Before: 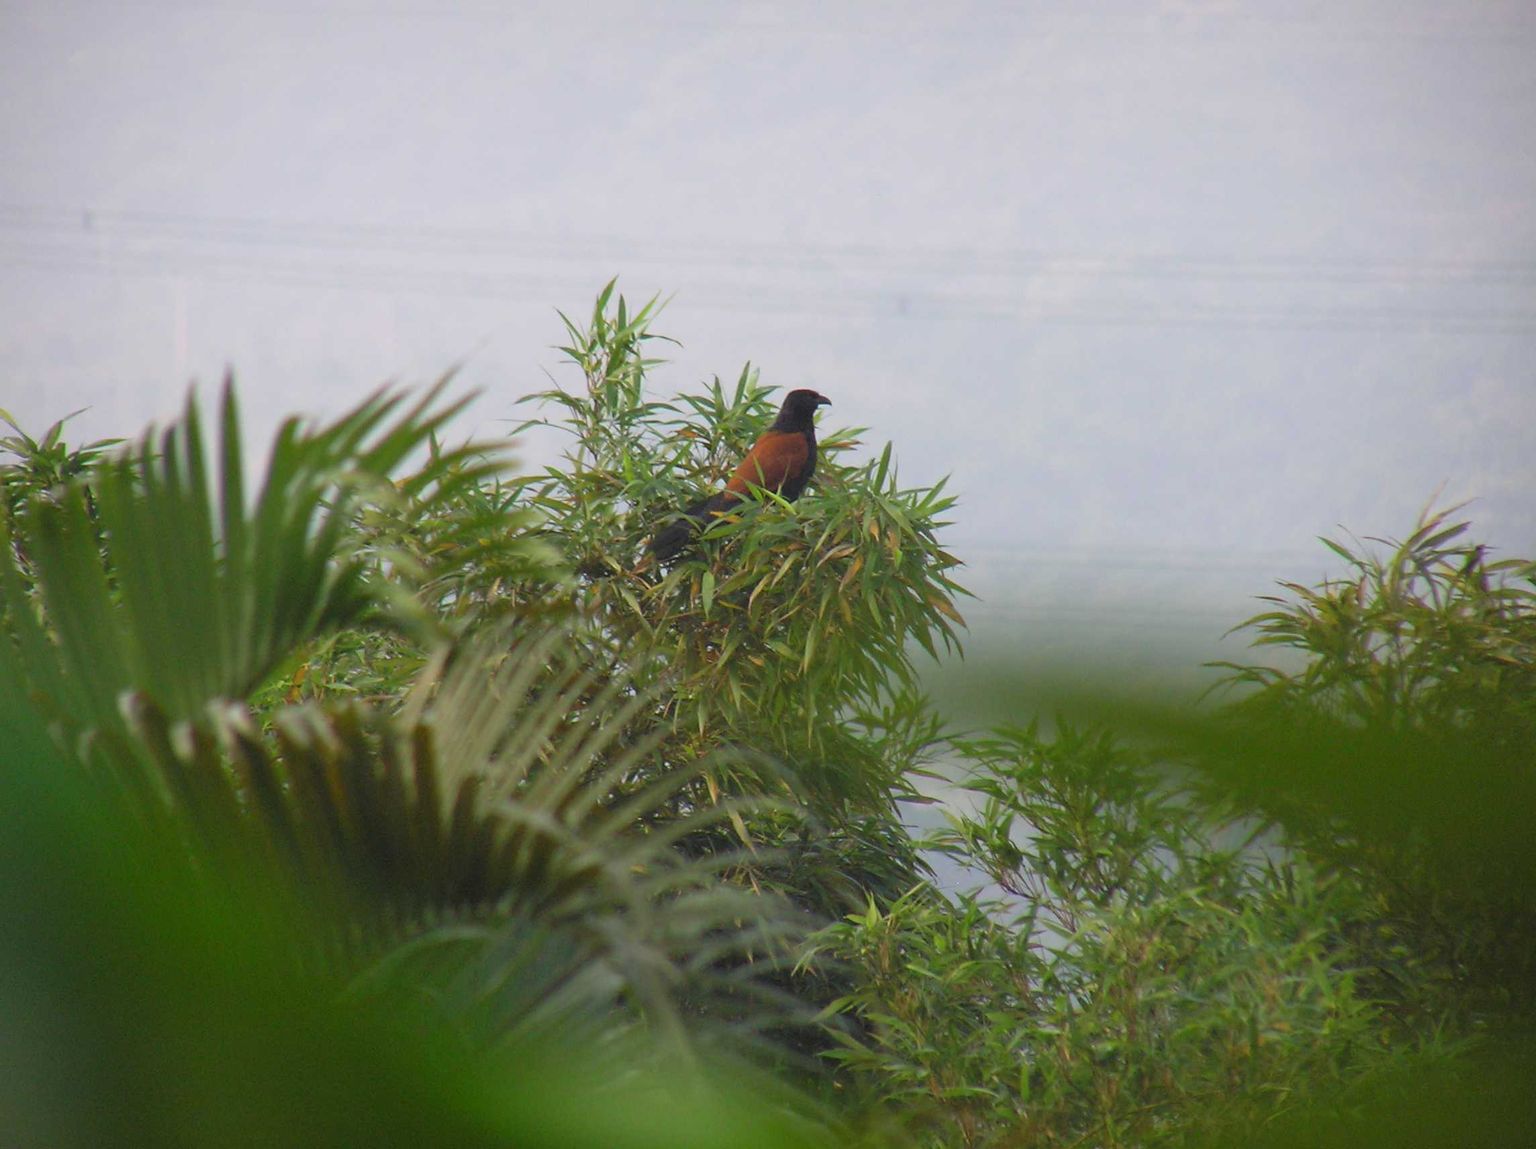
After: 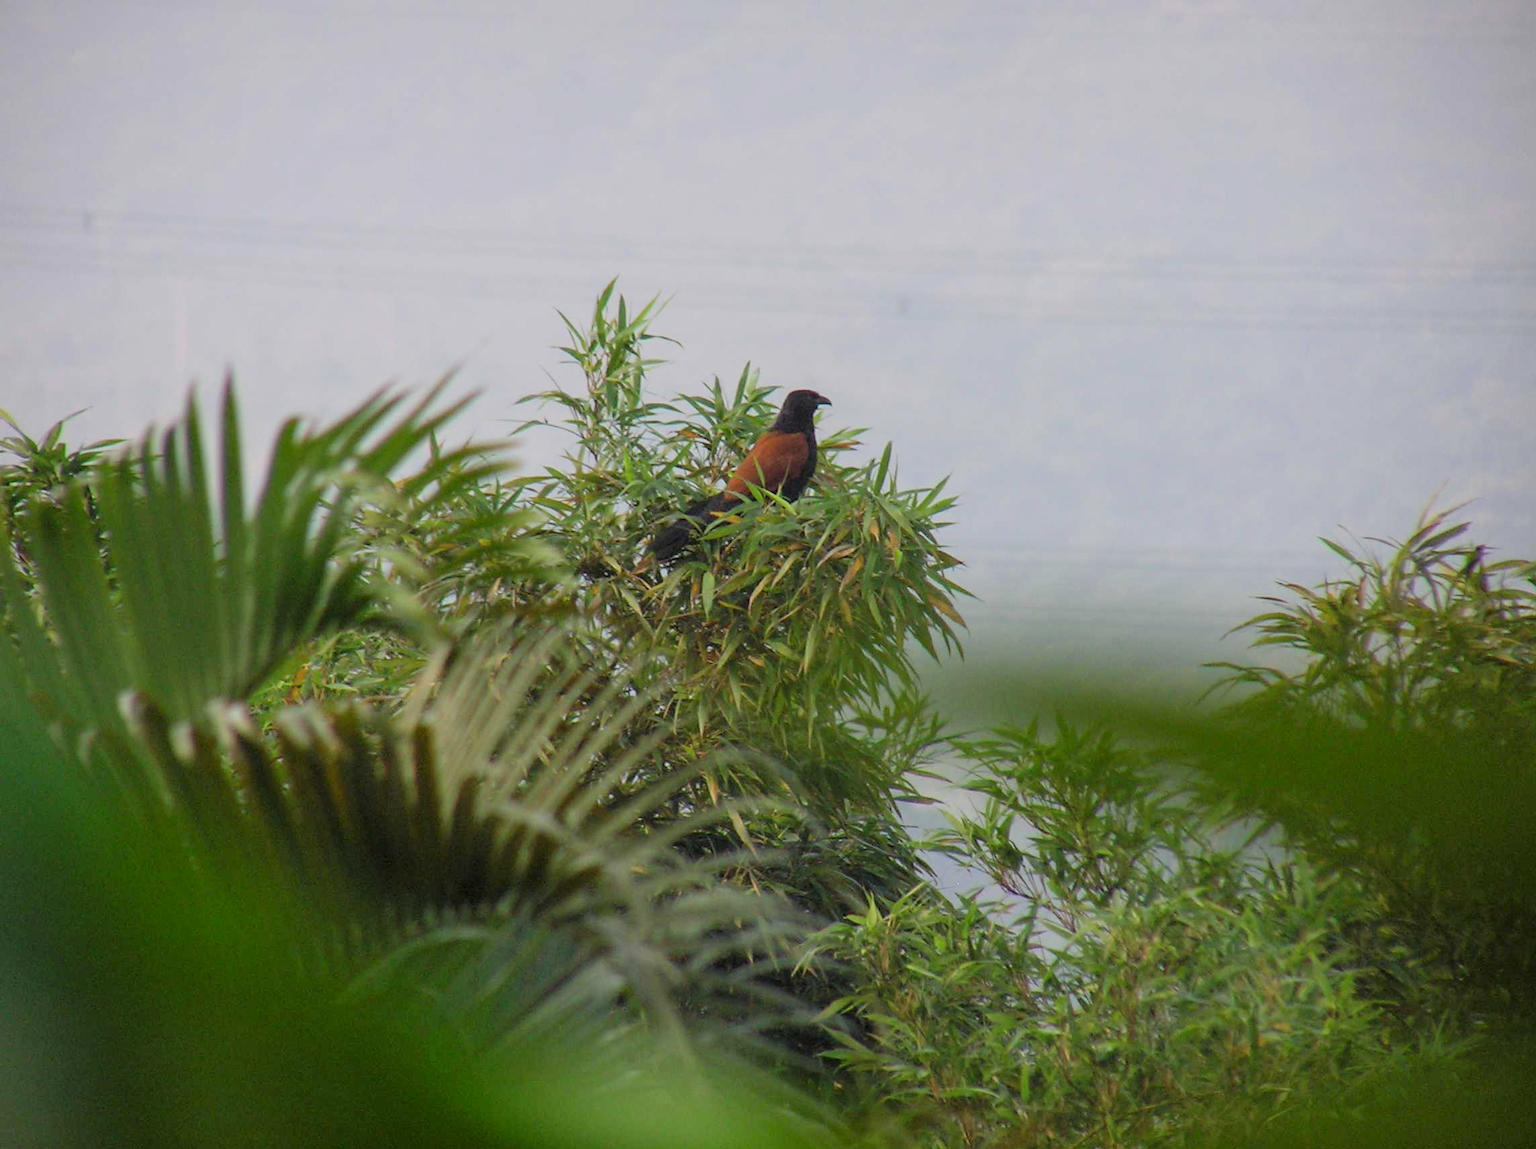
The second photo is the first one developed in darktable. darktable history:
contrast brightness saturation: contrast 0.1, brightness 0.03, saturation 0.09
local contrast: on, module defaults
filmic rgb: hardness 4.17, contrast 0.921
